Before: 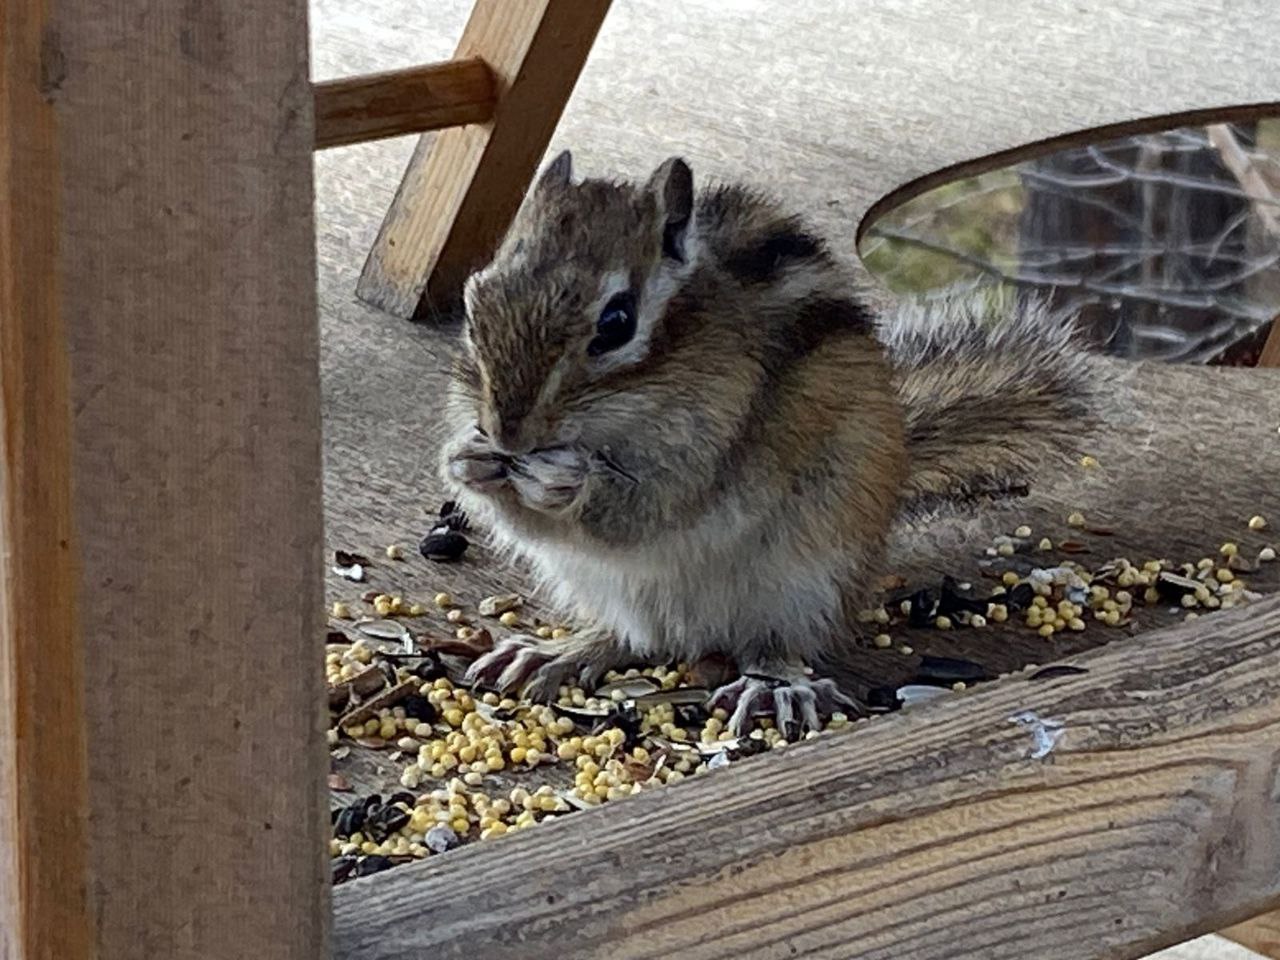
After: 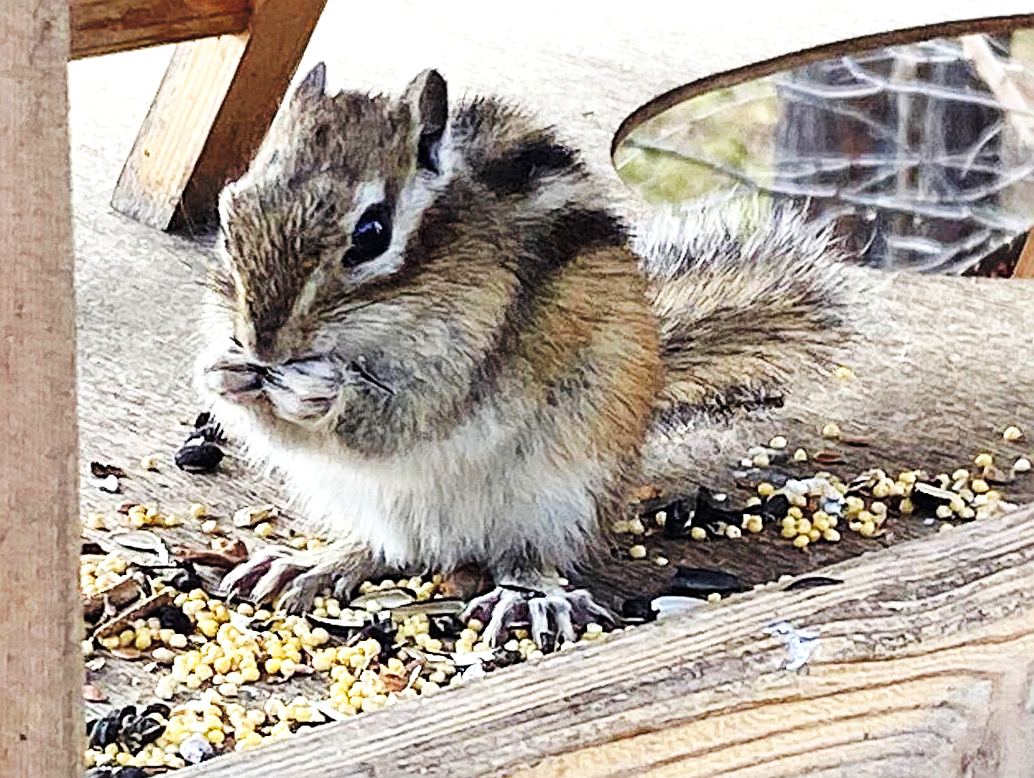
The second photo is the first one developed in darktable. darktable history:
contrast brightness saturation: brightness 0.153
sharpen: on, module defaults
exposure: exposure 0.999 EV, compensate exposure bias true, compensate highlight preservation false
crop: left 19.217%, top 9.356%, right 0%, bottom 9.565%
base curve: curves: ch0 [(0, 0) (0.036, 0.025) (0.121, 0.166) (0.206, 0.329) (0.605, 0.79) (1, 1)], preserve colors none
